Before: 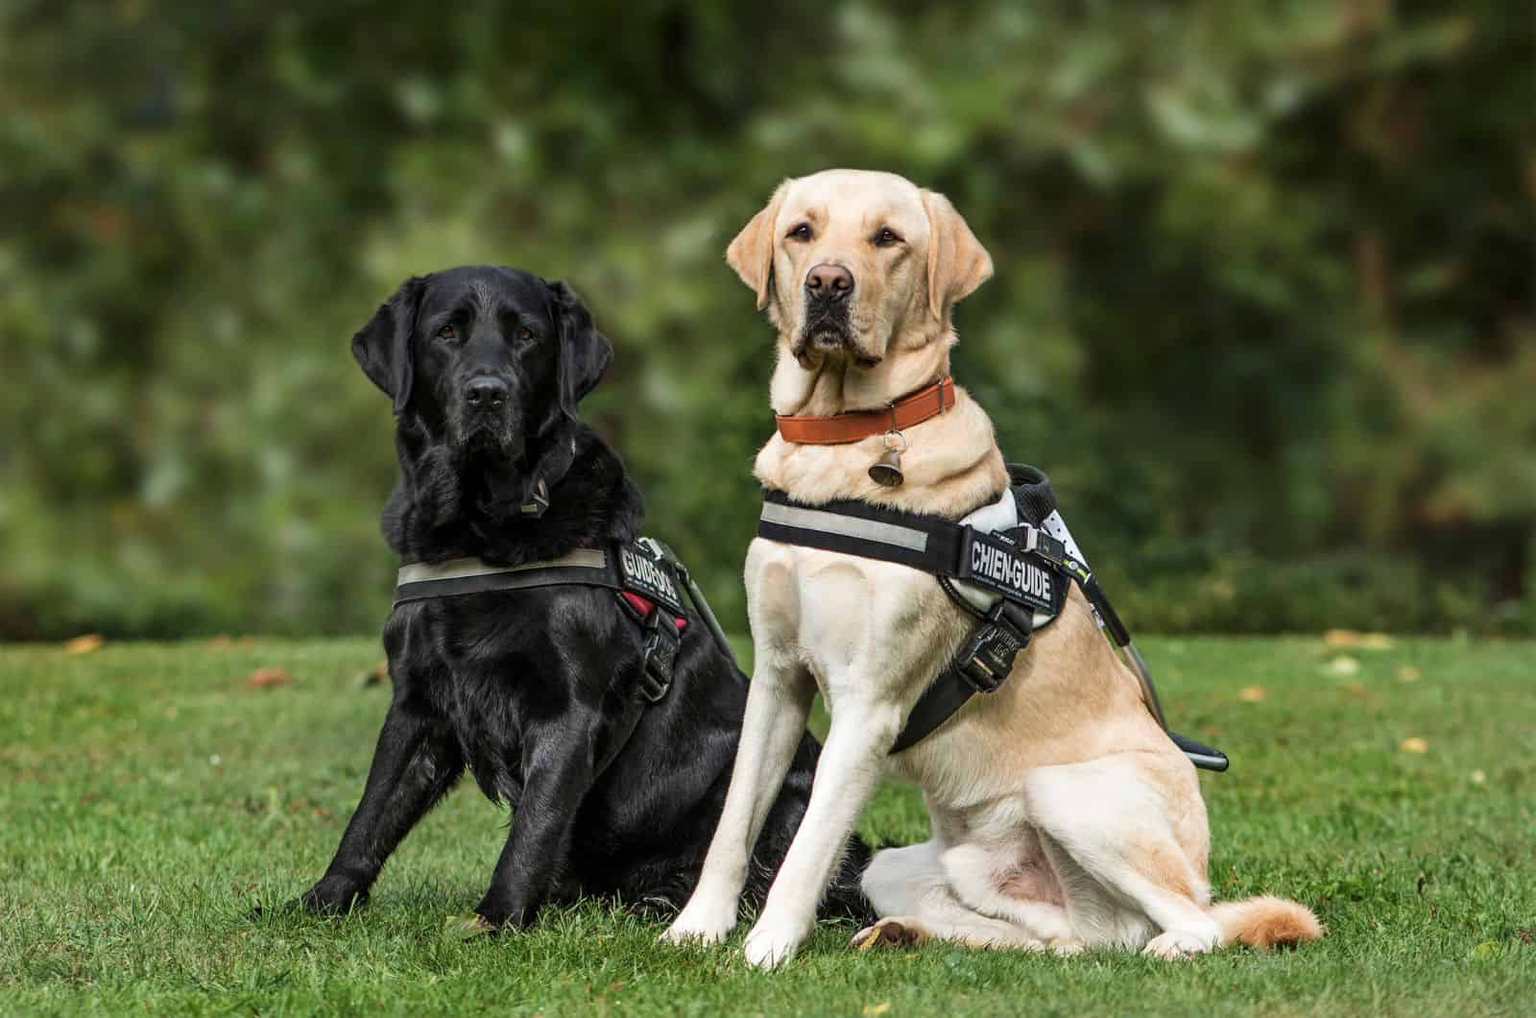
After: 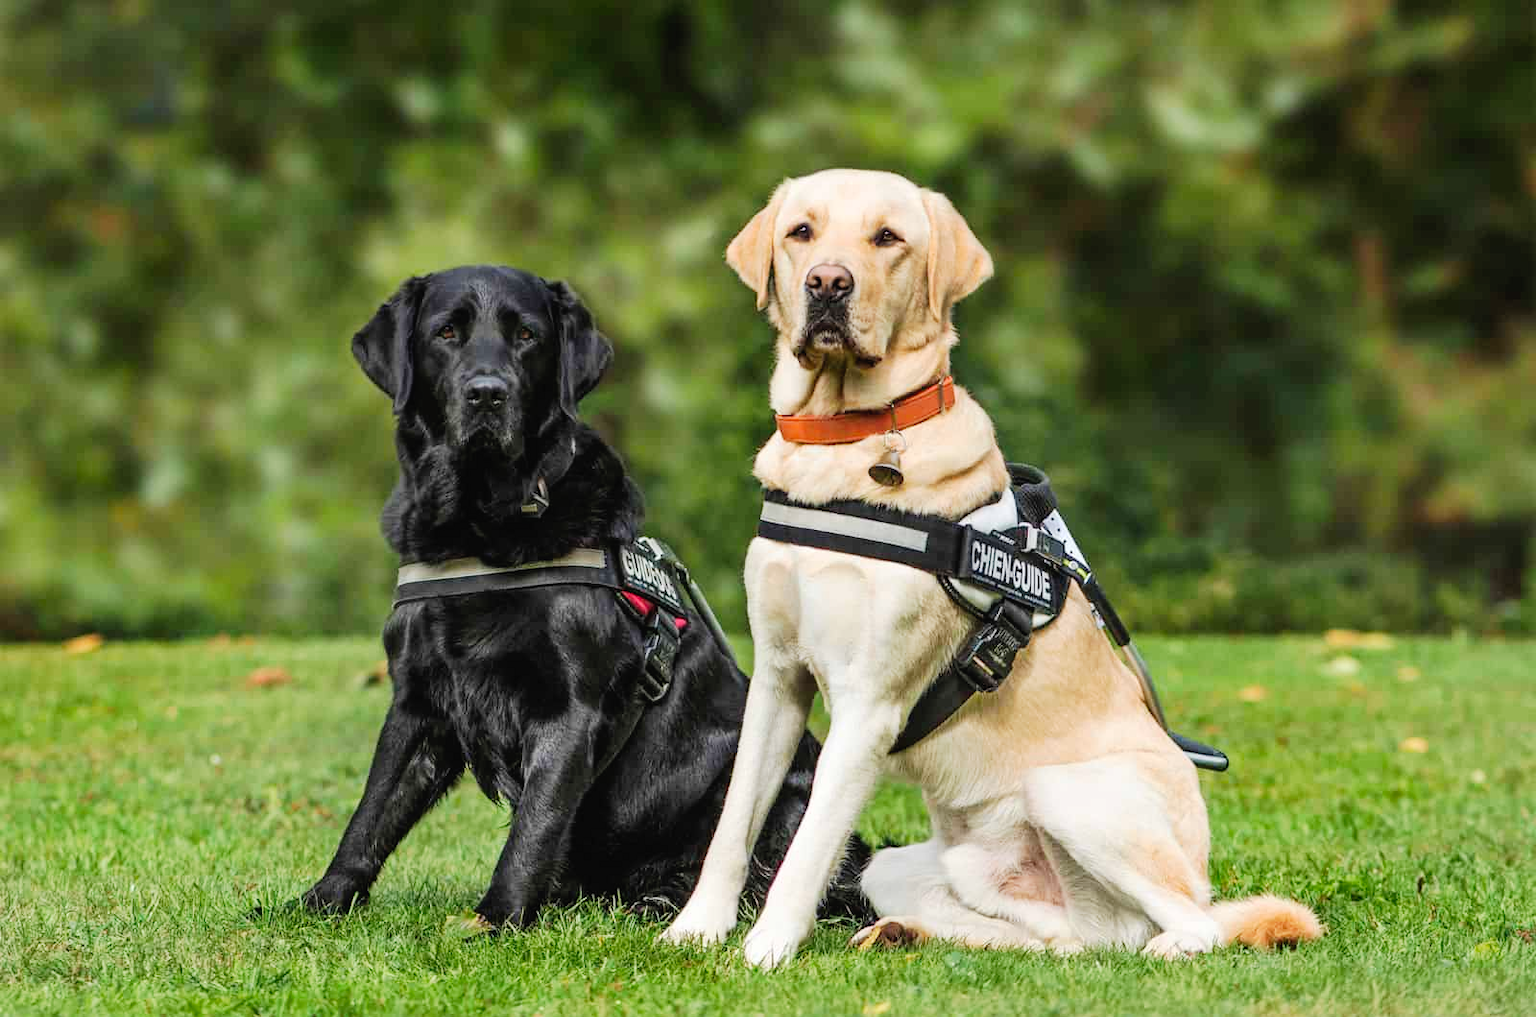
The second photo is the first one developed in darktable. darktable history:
tone curve: curves: ch0 [(0, 0.018) (0.061, 0.041) (0.205, 0.191) (0.289, 0.292) (0.39, 0.424) (0.493, 0.551) (0.666, 0.743) (0.795, 0.841) (1, 0.998)]; ch1 [(0, 0) (0.385, 0.343) (0.439, 0.415) (0.494, 0.498) (0.501, 0.501) (0.51, 0.496) (0.548, 0.554) (0.586, 0.61) (0.684, 0.658) (0.783, 0.804) (1, 1)]; ch2 [(0, 0) (0.304, 0.31) (0.403, 0.399) (0.441, 0.428) (0.47, 0.469) (0.498, 0.496) (0.524, 0.538) (0.566, 0.588) (0.648, 0.665) (0.697, 0.699) (1, 1)], preserve colors none
contrast brightness saturation: brightness 0.093, saturation 0.193
